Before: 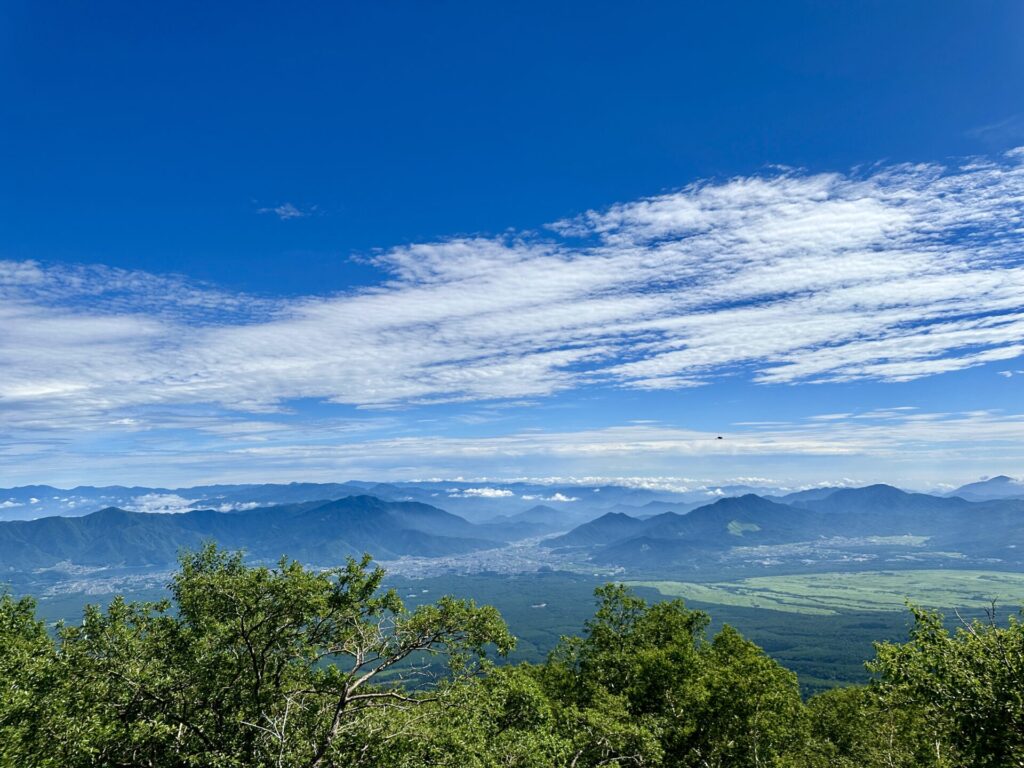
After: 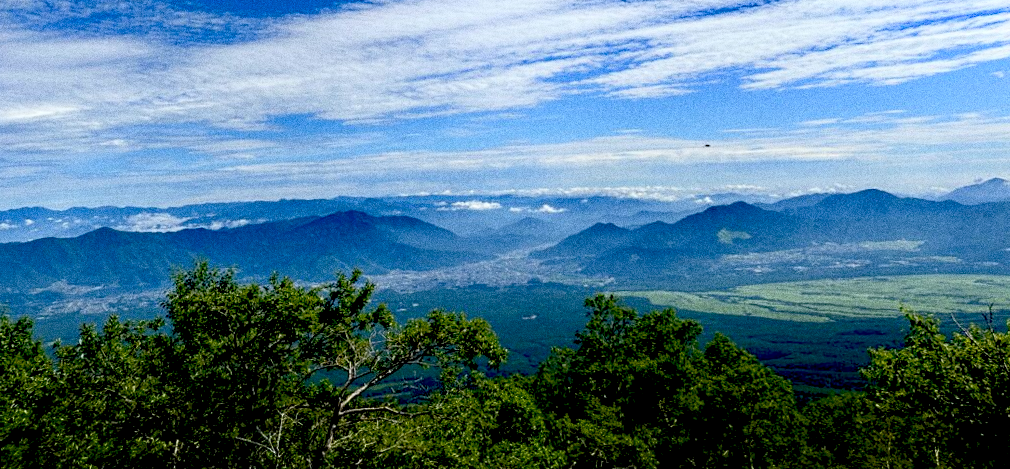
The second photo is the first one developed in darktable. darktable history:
crop and rotate: top 36.435%
exposure: black level correction 0.056, compensate highlight preservation false
color balance: input saturation 99%
shadows and highlights: shadows -54.3, highlights 86.09, soften with gaussian
rotate and perspective: rotation -1.32°, lens shift (horizontal) -0.031, crop left 0.015, crop right 0.985, crop top 0.047, crop bottom 0.982
grain: coarseness 0.09 ISO, strength 40%
